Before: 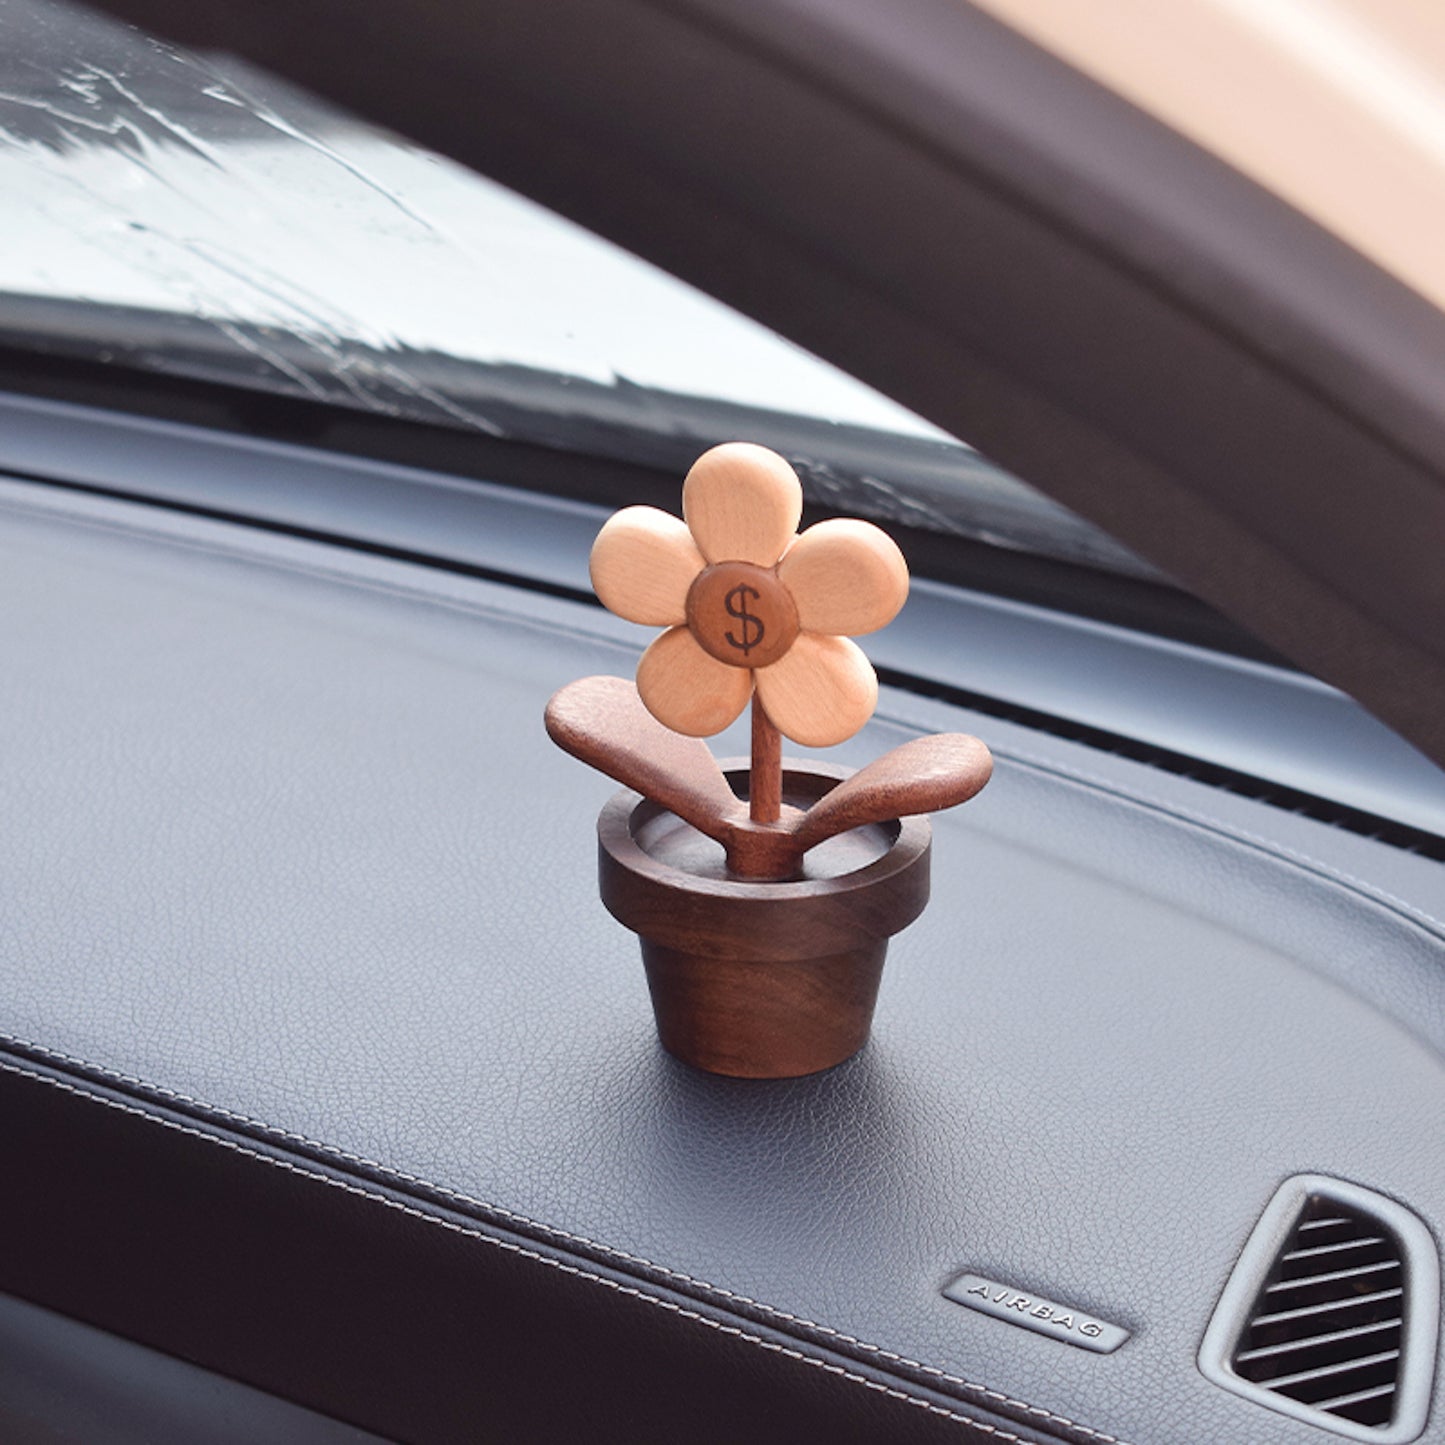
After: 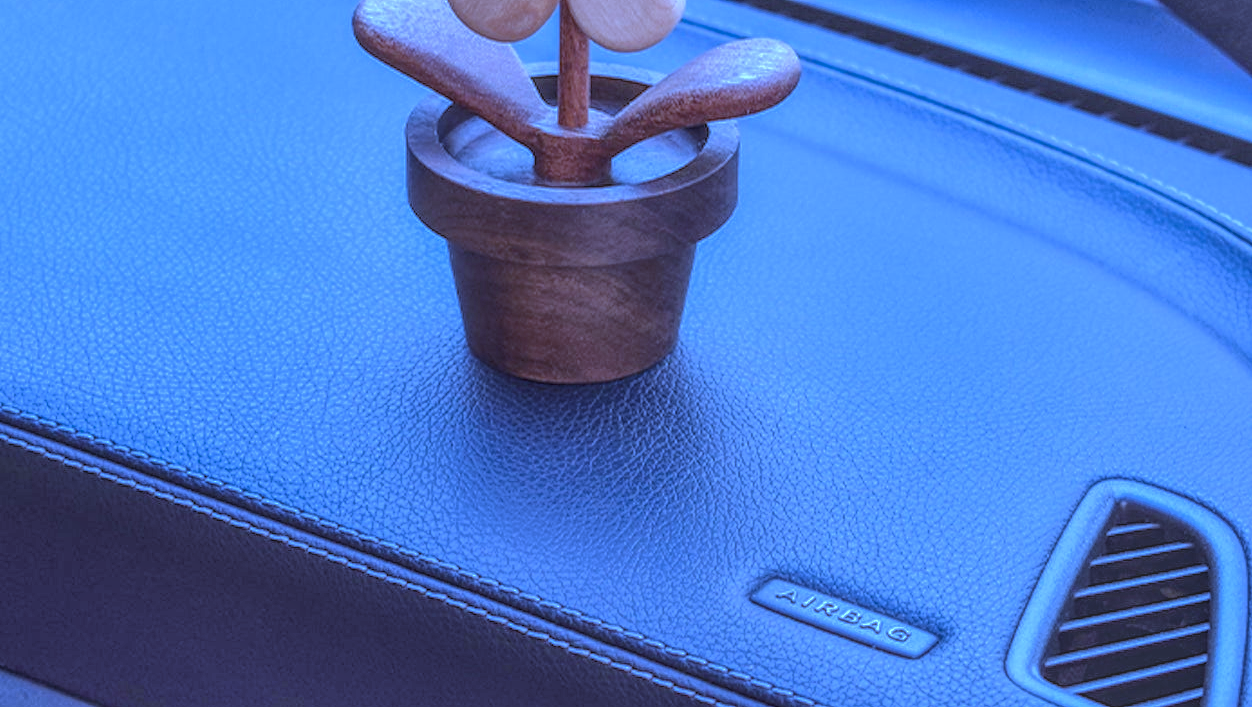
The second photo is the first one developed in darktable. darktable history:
color balance rgb: linear chroma grading › global chroma 3.45%, perceptual saturation grading › global saturation 11.24%, perceptual brilliance grading › global brilliance 3.04%, global vibrance 2.8%
shadows and highlights: soften with gaussian
local contrast: highlights 20%, shadows 30%, detail 200%, midtone range 0.2
rgb curve: curves: ch0 [(0, 0) (0.175, 0.154) (0.785, 0.663) (1, 1)]
white balance: red 0.766, blue 1.537
crop and rotate: left 13.306%, top 48.129%, bottom 2.928%
color correction: highlights a* -0.137, highlights b* -5.91, shadows a* -0.137, shadows b* -0.137
exposure: compensate exposure bias true, compensate highlight preservation false
